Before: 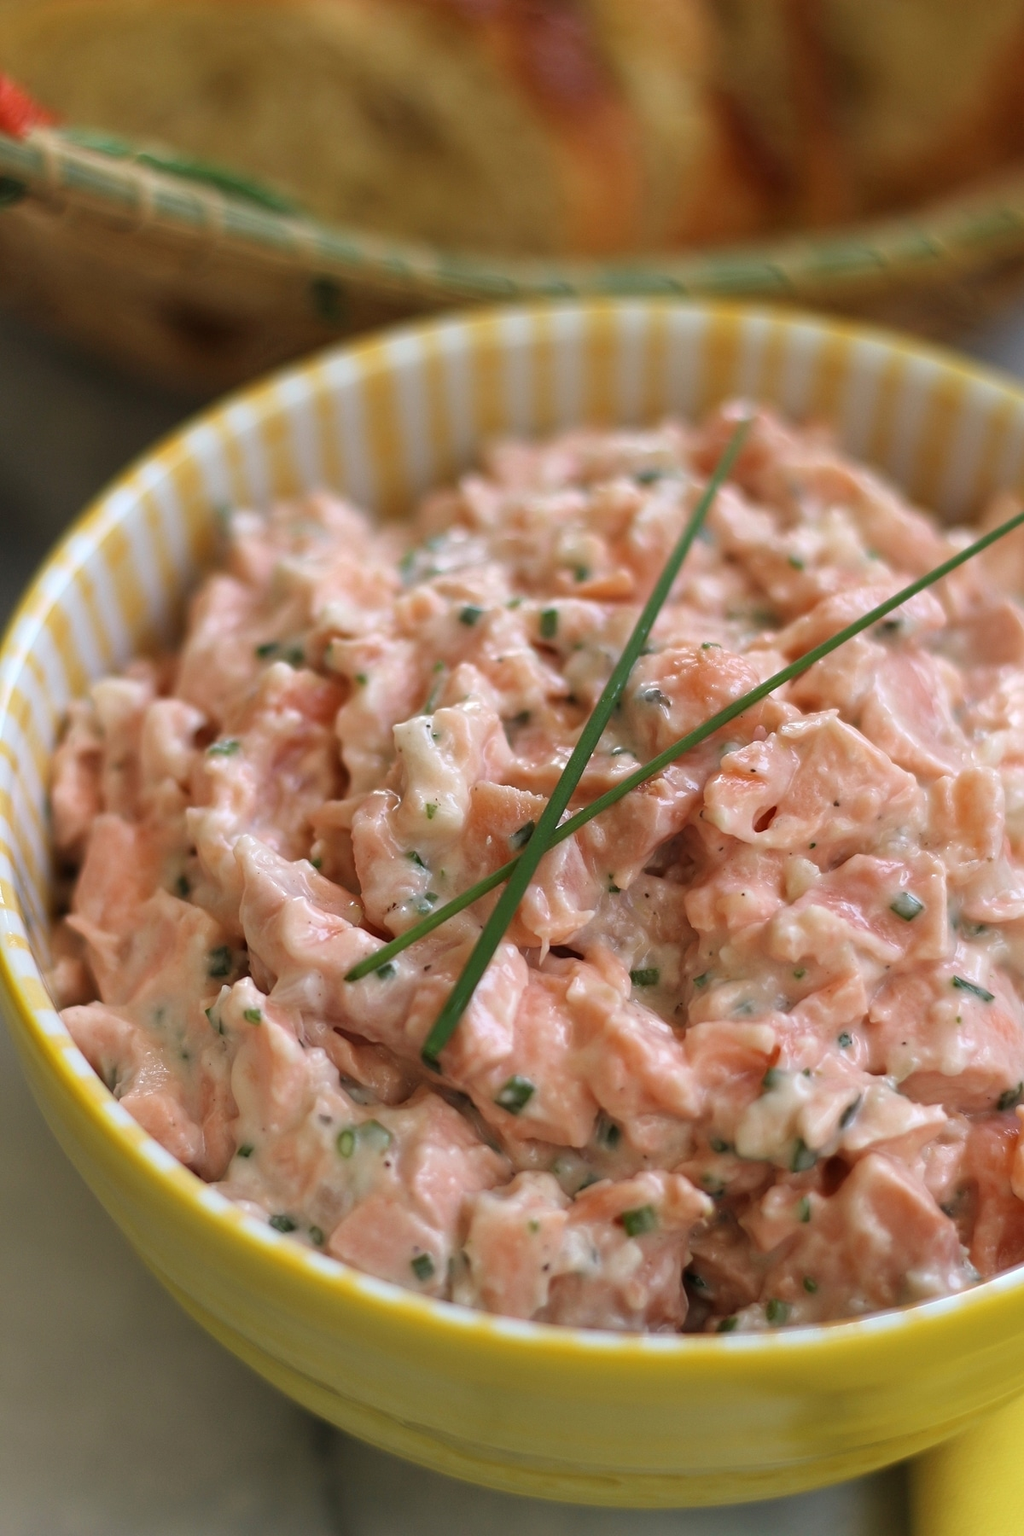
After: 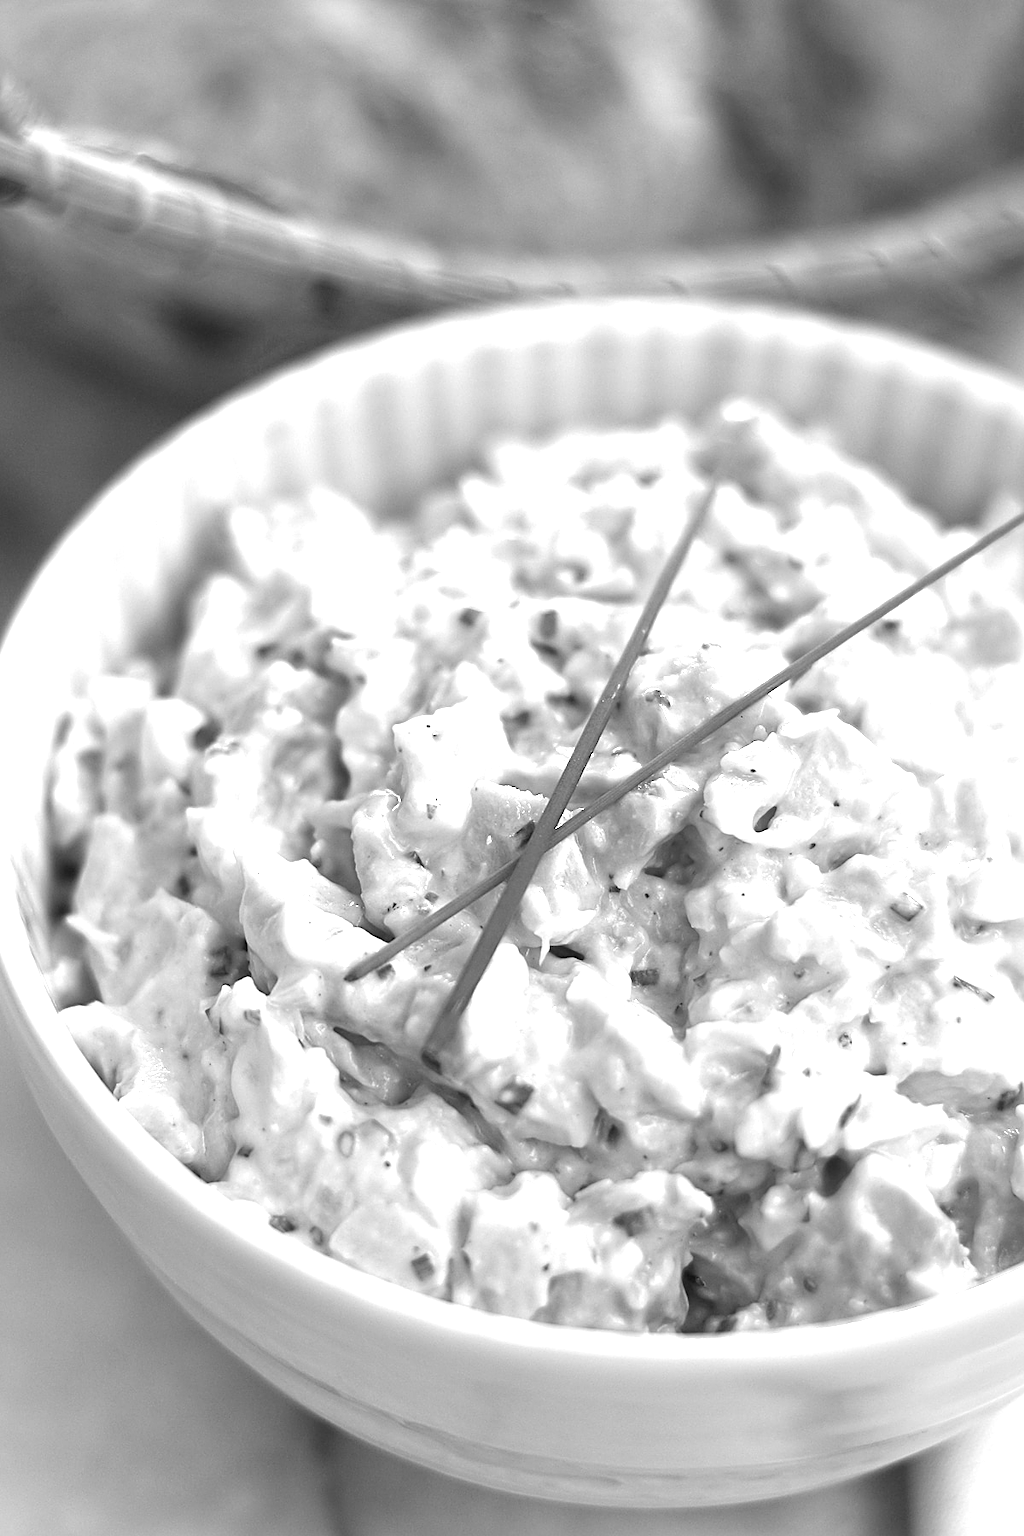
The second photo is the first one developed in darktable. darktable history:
sharpen: on, module defaults
exposure: black level correction 0, exposure 1.45 EV, compensate exposure bias true, compensate highlight preservation false
monochrome: on, module defaults
